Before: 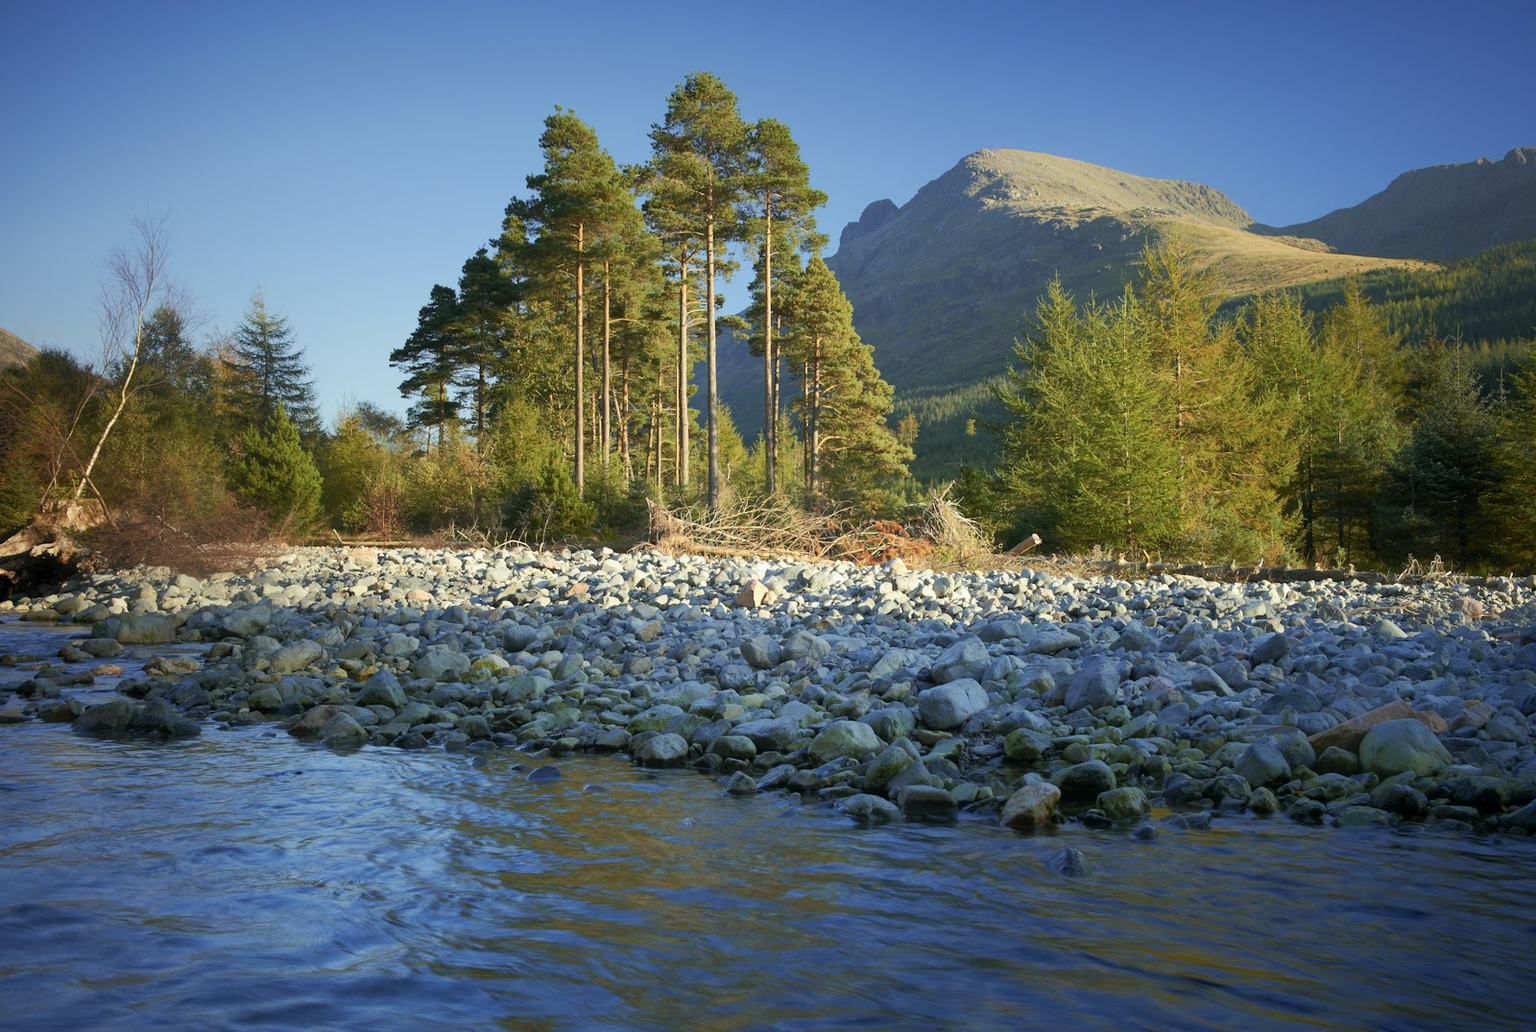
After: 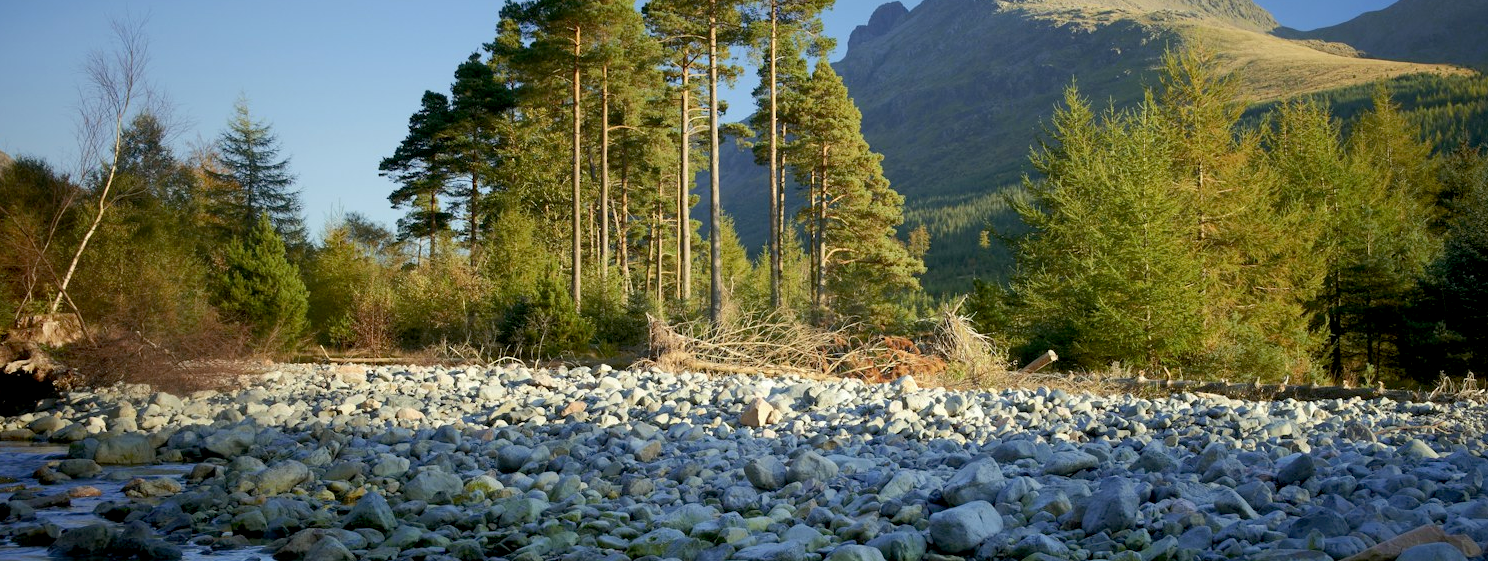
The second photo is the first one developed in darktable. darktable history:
exposure: black level correction 0.012, compensate highlight preservation false
crop: left 1.744%, top 19.225%, right 5.069%, bottom 28.357%
